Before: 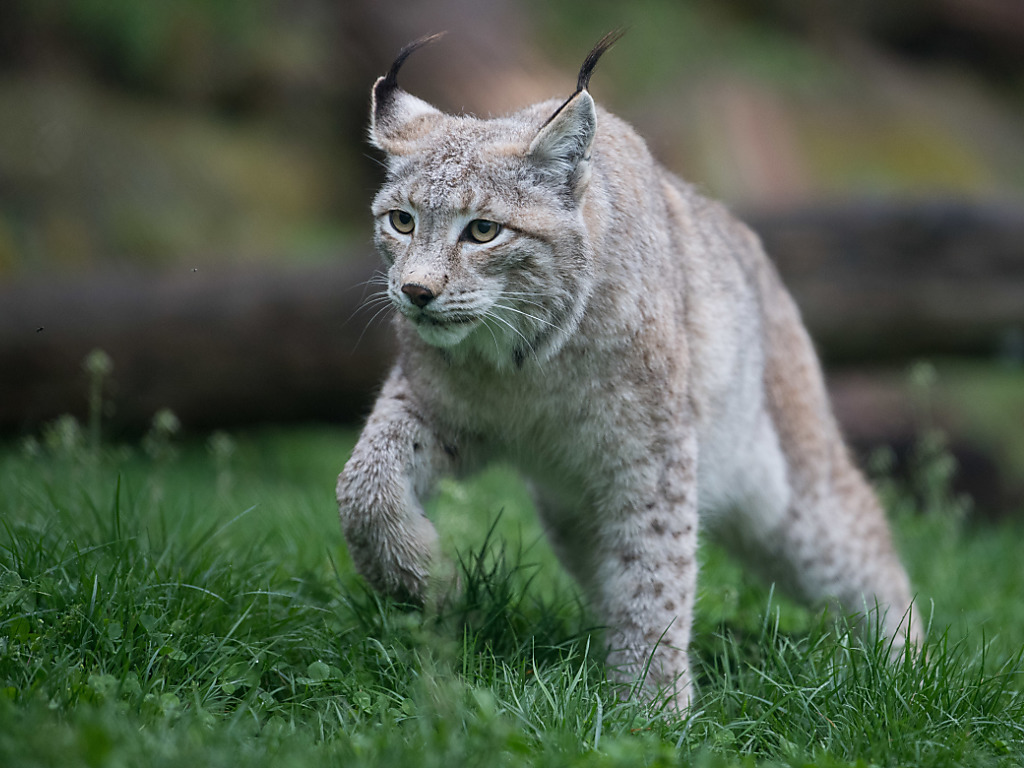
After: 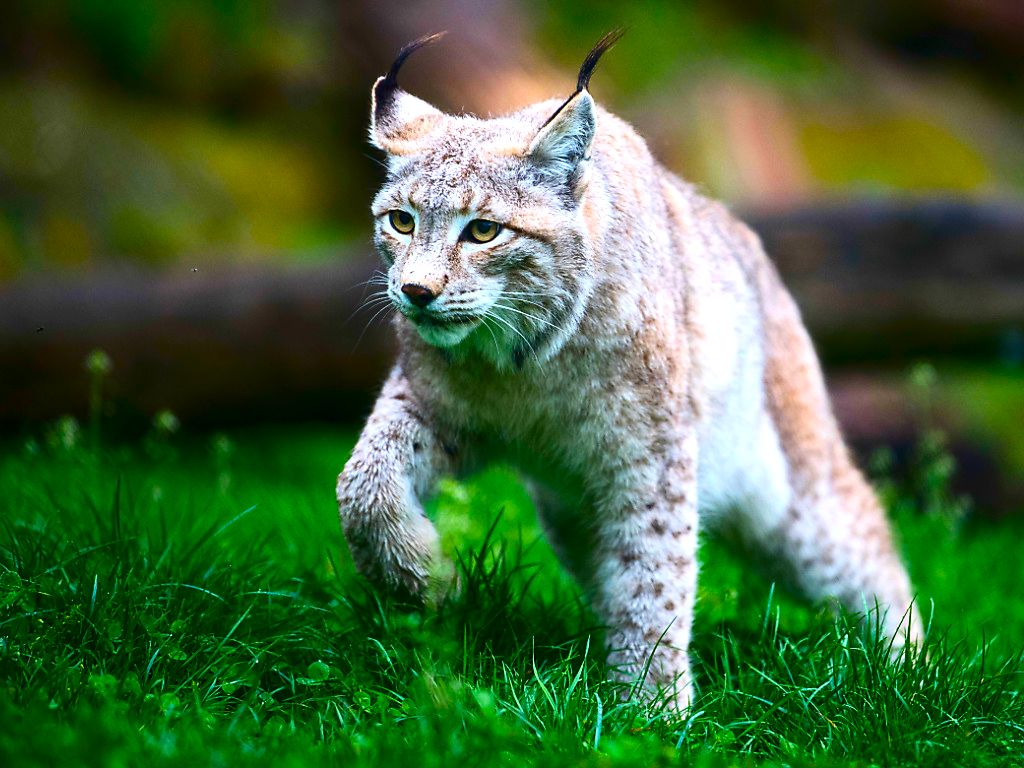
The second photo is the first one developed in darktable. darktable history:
contrast brightness saturation: contrast 0.2, brightness -0.11, saturation 0.1
color balance rgb: linear chroma grading › global chroma 42%, perceptual saturation grading › global saturation 42%, perceptual brilliance grading › global brilliance 25%, global vibrance 33%
